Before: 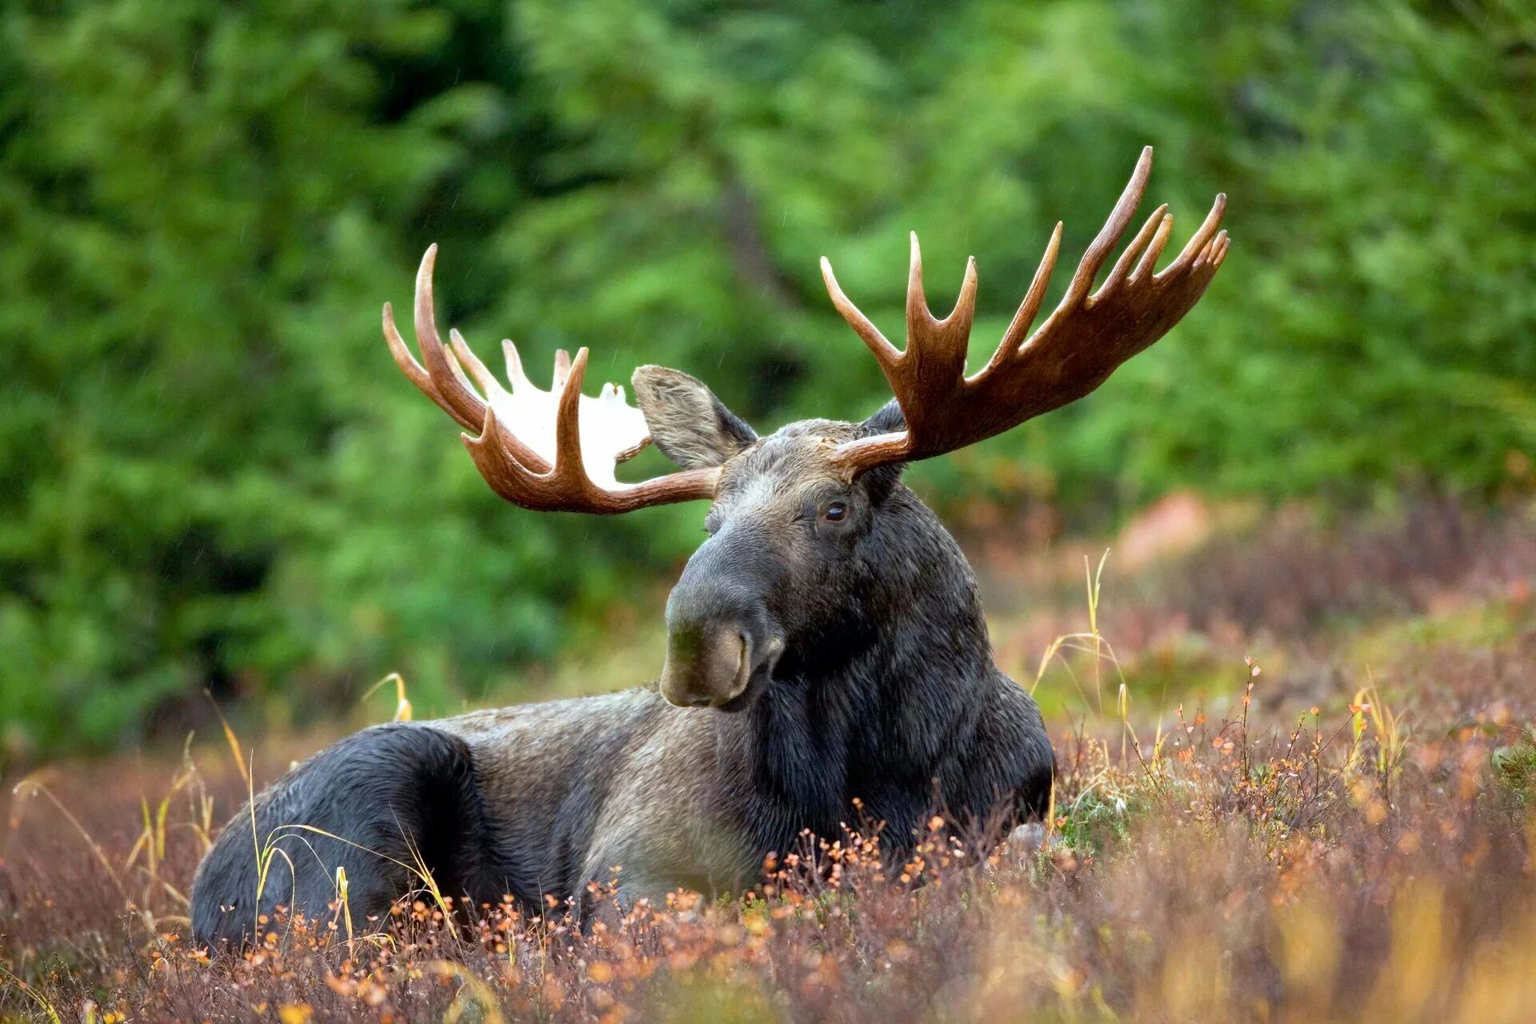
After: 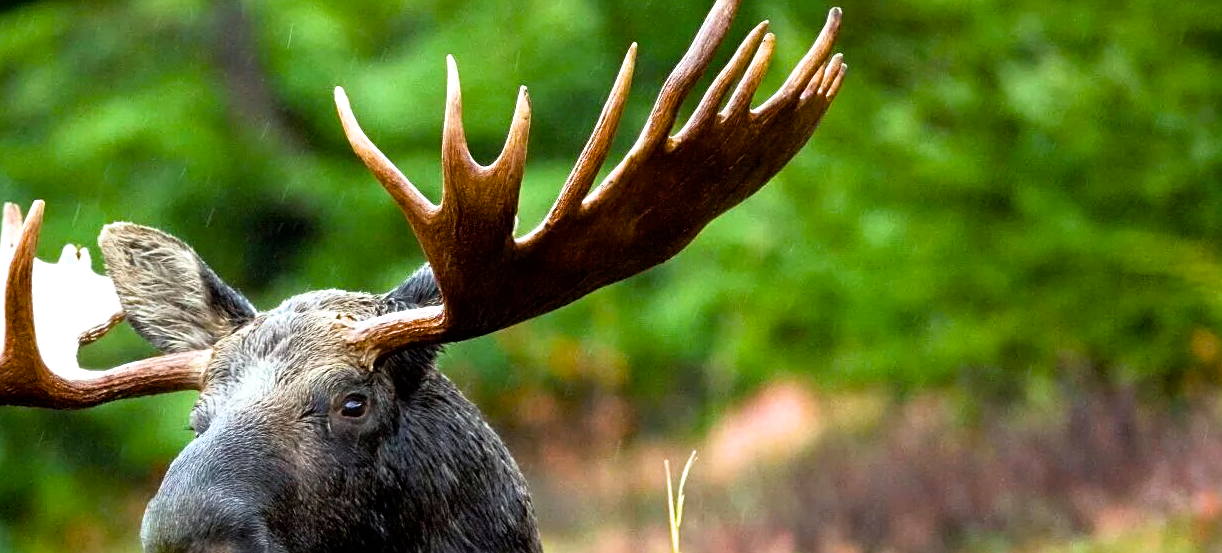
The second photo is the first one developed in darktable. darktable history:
color balance: output saturation 120%
sharpen: on, module defaults
crop: left 36.005%, top 18.293%, right 0.31%, bottom 38.444%
filmic rgb: black relative exposure -9.08 EV, white relative exposure 2.3 EV, hardness 7.49
